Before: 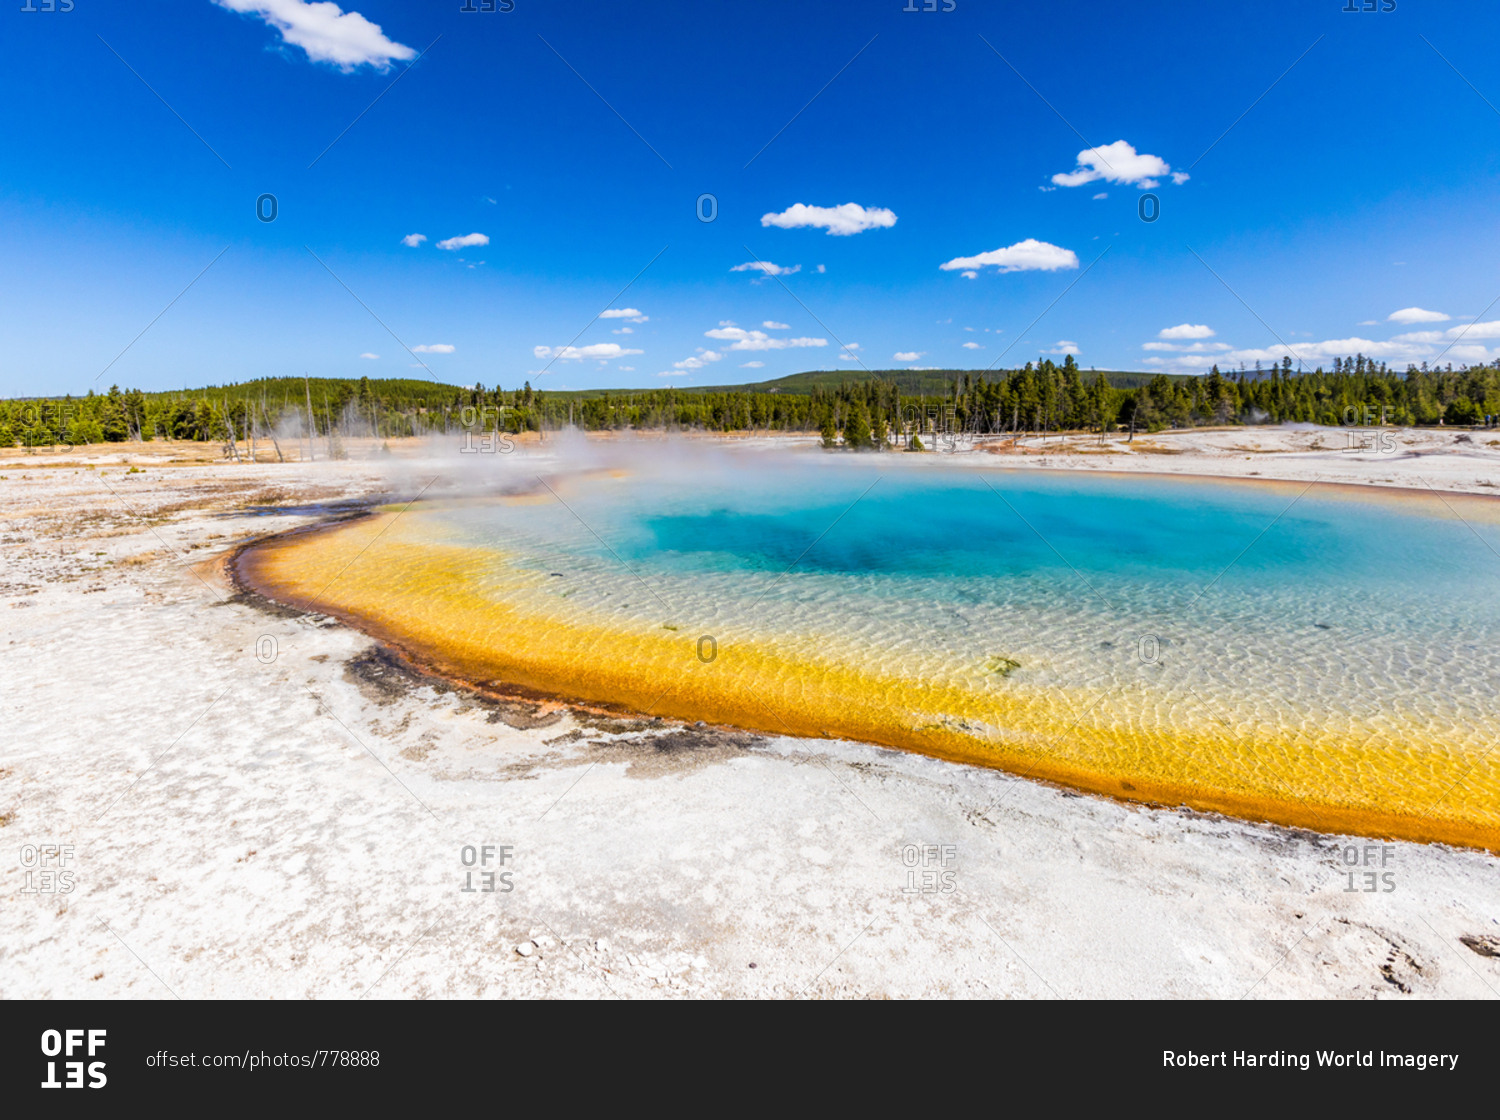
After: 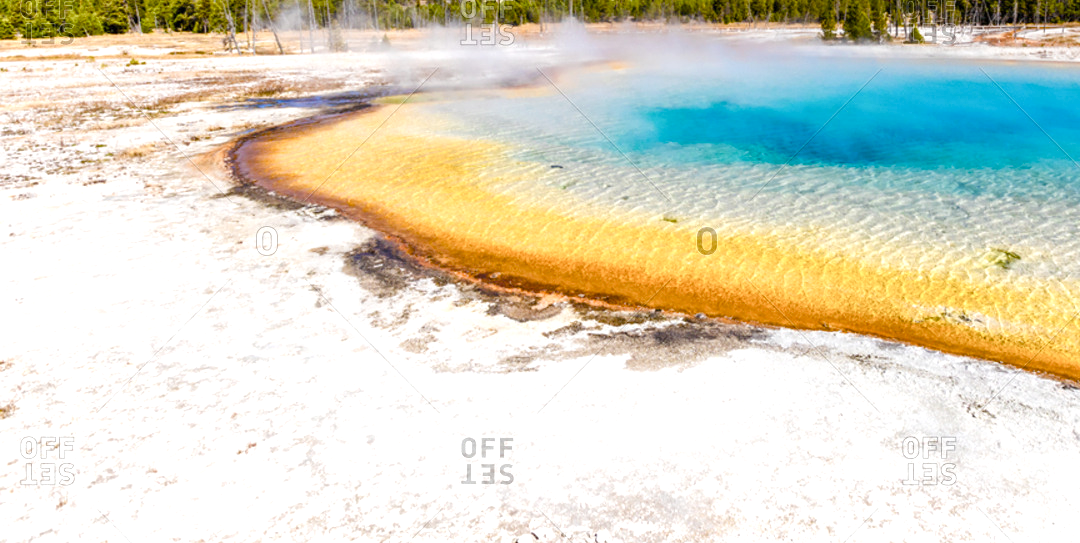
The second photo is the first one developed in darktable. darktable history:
color balance rgb: perceptual saturation grading › global saturation 20%, perceptual saturation grading › highlights -50%, perceptual saturation grading › shadows 30%, perceptual brilliance grading › global brilliance 10%, perceptual brilliance grading › shadows 15%
crop: top 36.498%, right 27.964%, bottom 14.995%
